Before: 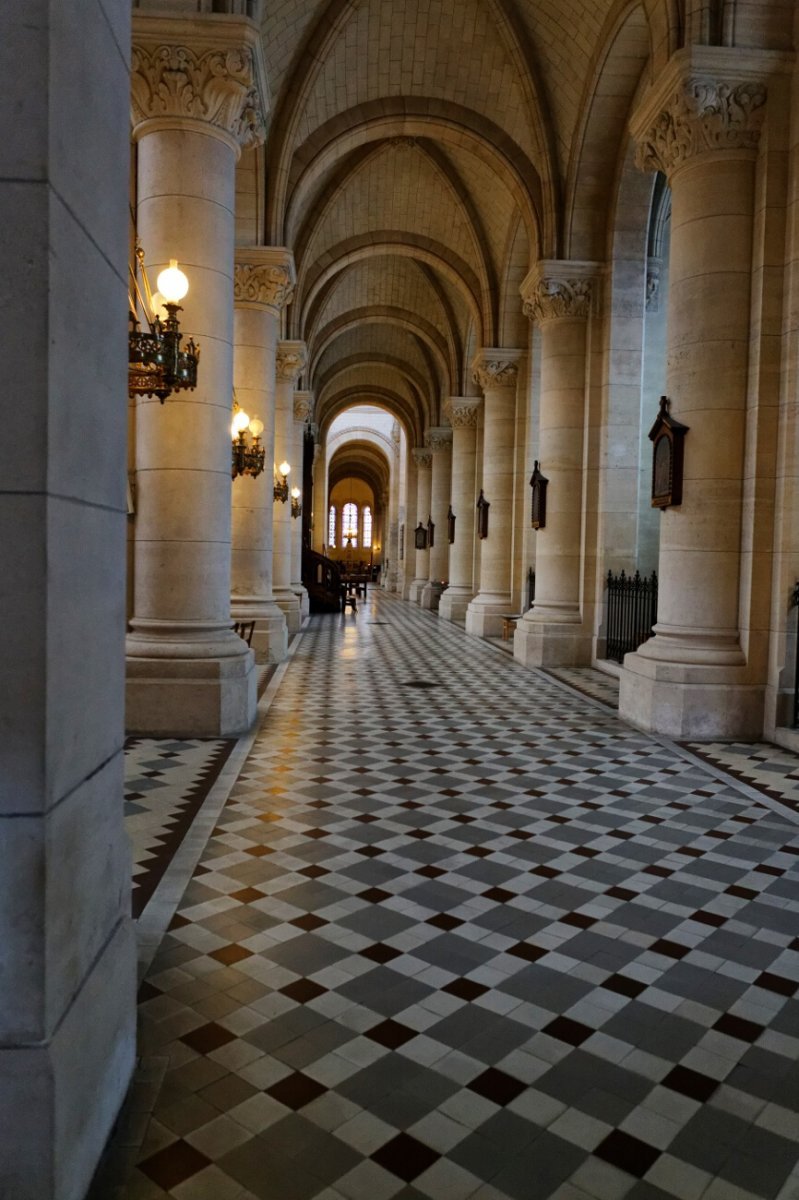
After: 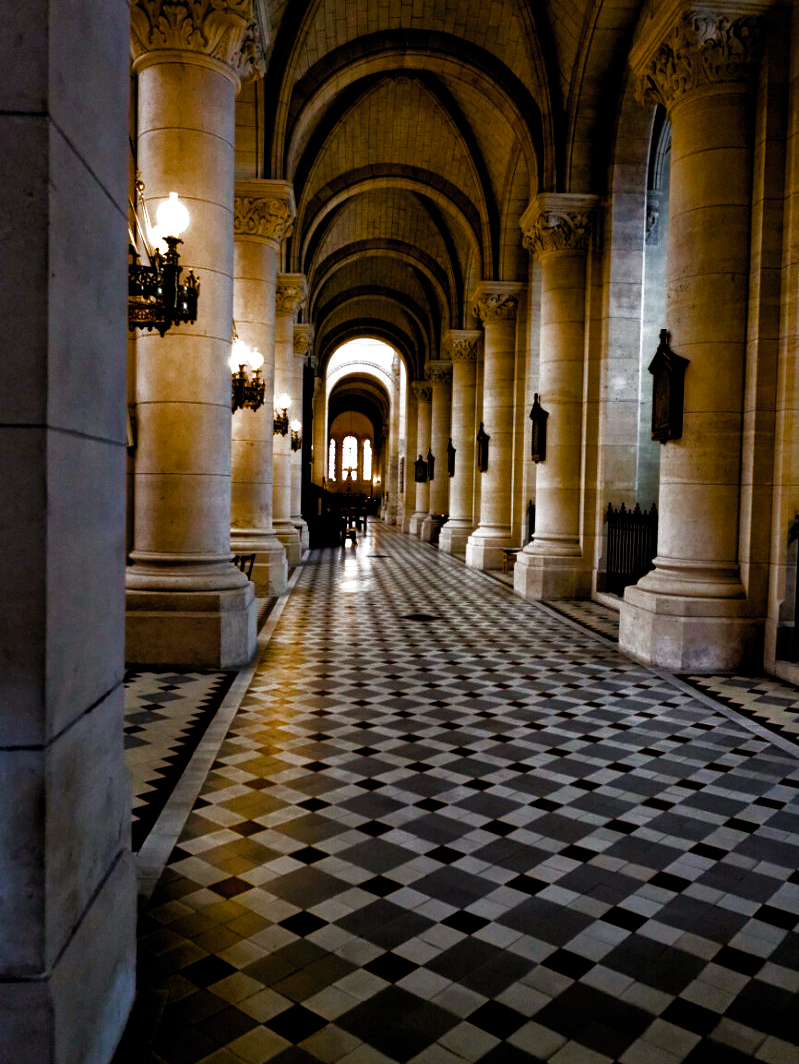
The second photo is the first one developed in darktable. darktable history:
filmic rgb: black relative exposure -8.01 EV, white relative exposure 2.18 EV, hardness 6.96, preserve chrominance RGB euclidean norm (legacy), color science v4 (2020)
color balance rgb: power › luminance -3.848%, power › chroma 0.559%, power › hue 39.35°, global offset › luminance -1.424%, perceptual saturation grading › global saturation 39.838%, perceptual saturation grading › highlights -24.831%, perceptual saturation grading › mid-tones 35.347%, perceptual saturation grading › shadows 35.308%, global vibrance 20%
crop and rotate: top 5.587%, bottom 5.74%
